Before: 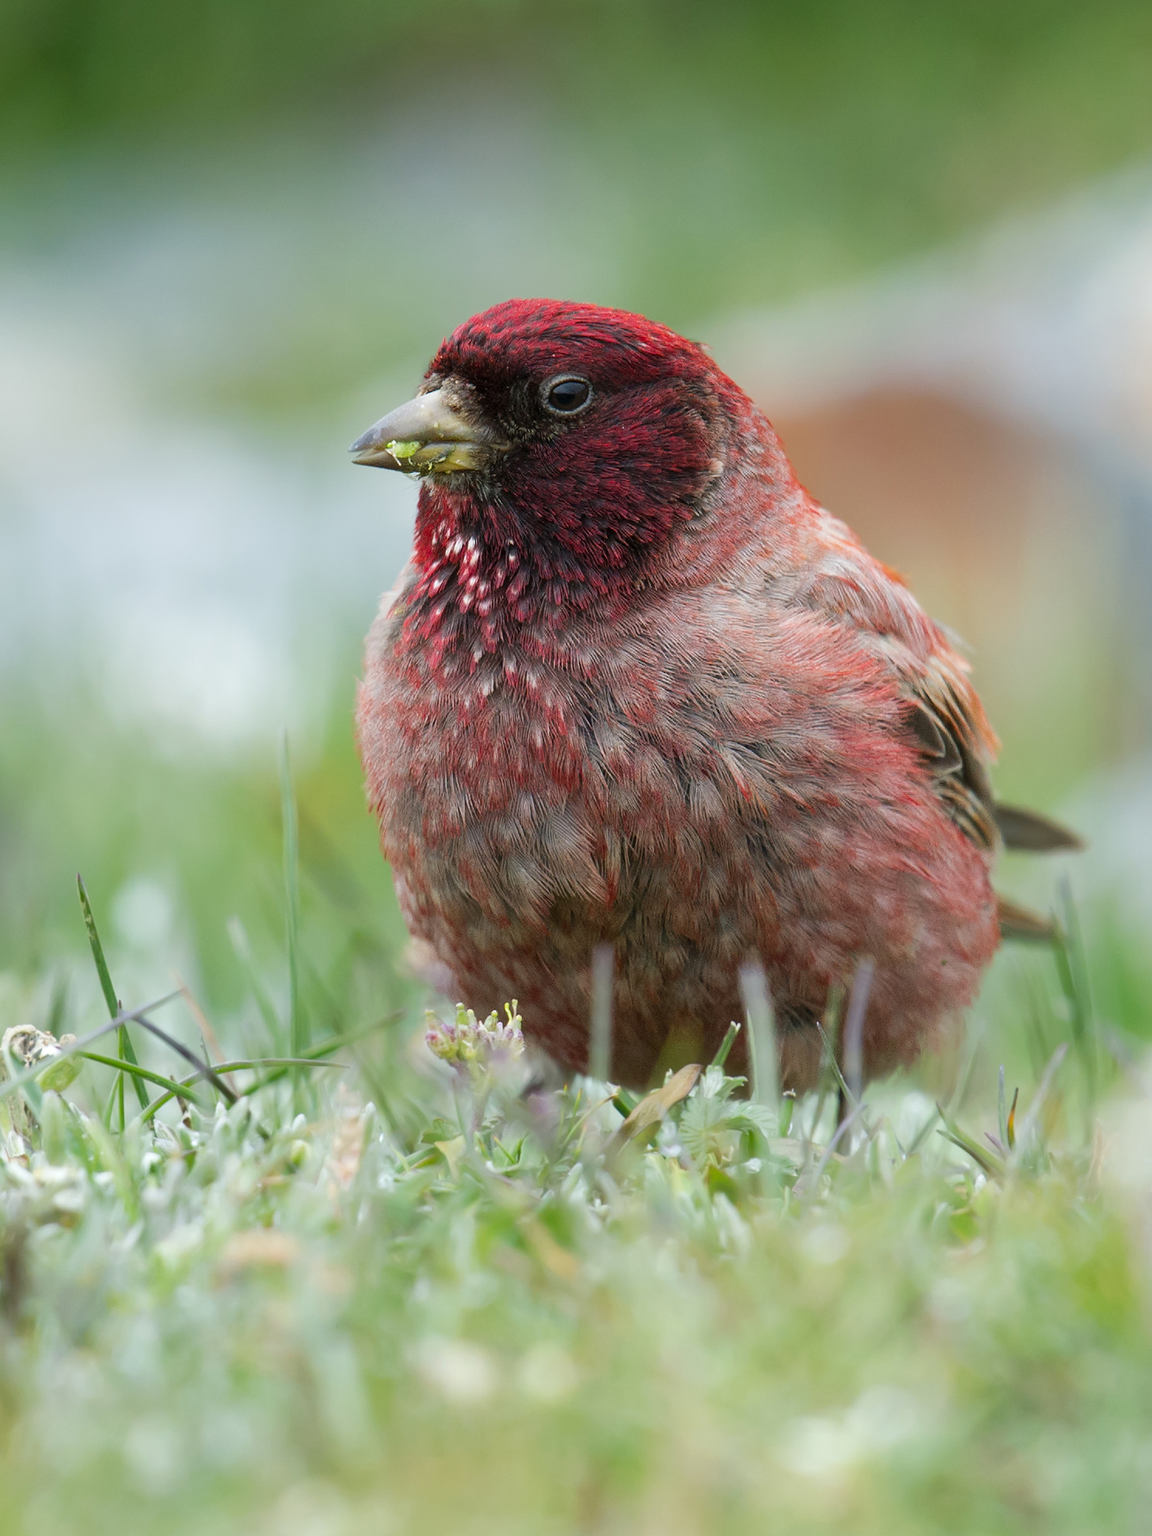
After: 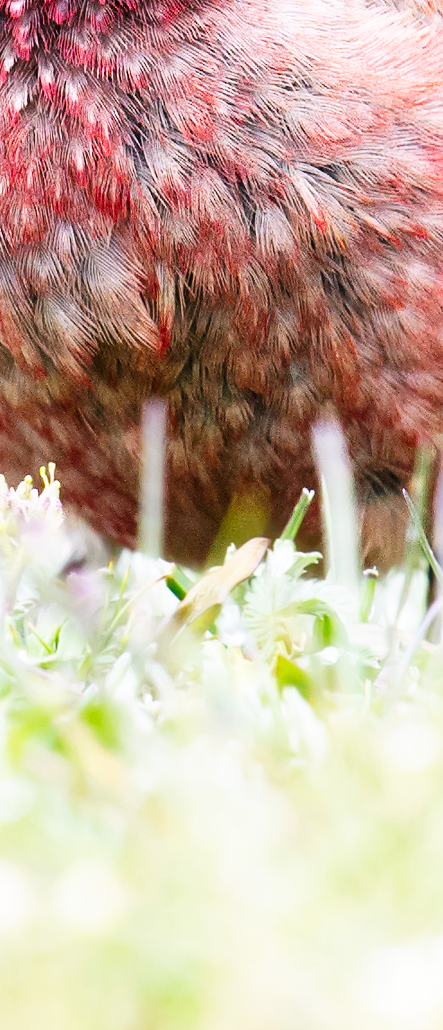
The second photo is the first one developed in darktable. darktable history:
crop: left 40.878%, top 39.176%, right 25.993%, bottom 3.081%
white balance: red 1.05, blue 1.072
base curve: curves: ch0 [(0, 0) (0.007, 0.004) (0.027, 0.03) (0.046, 0.07) (0.207, 0.54) (0.442, 0.872) (0.673, 0.972) (1, 1)], preserve colors none
